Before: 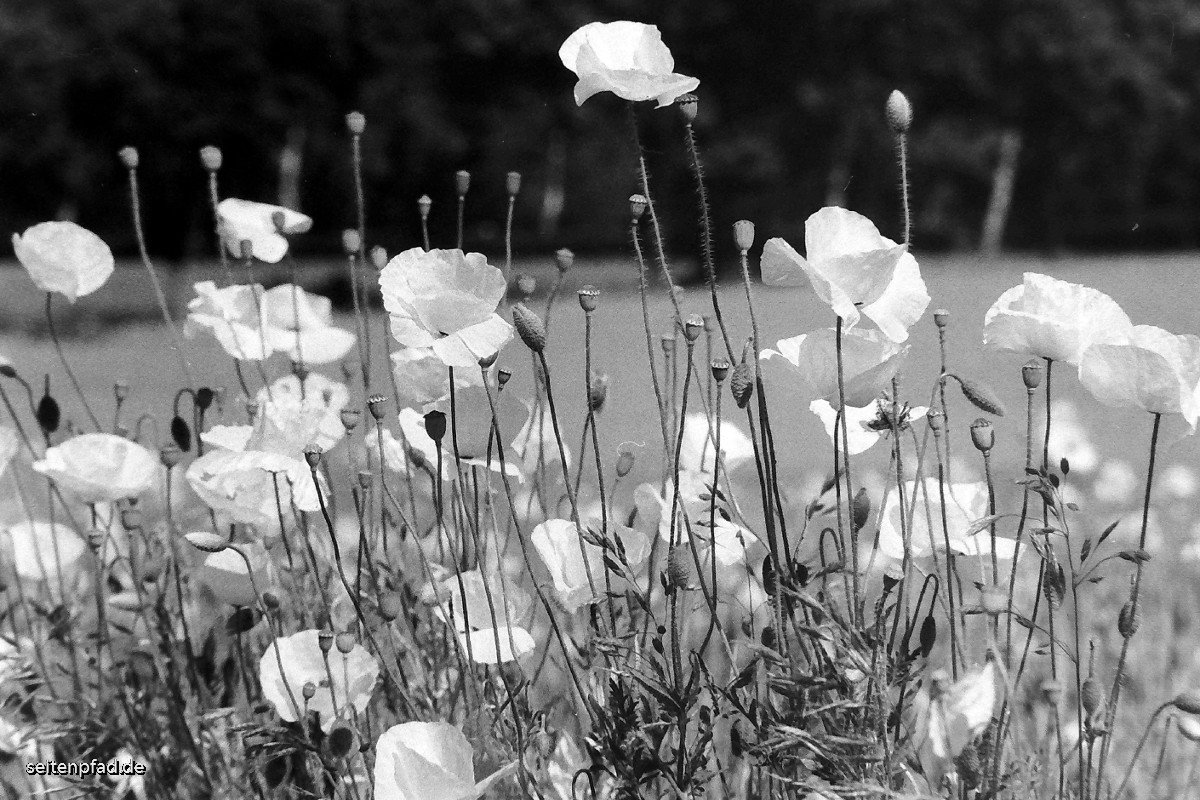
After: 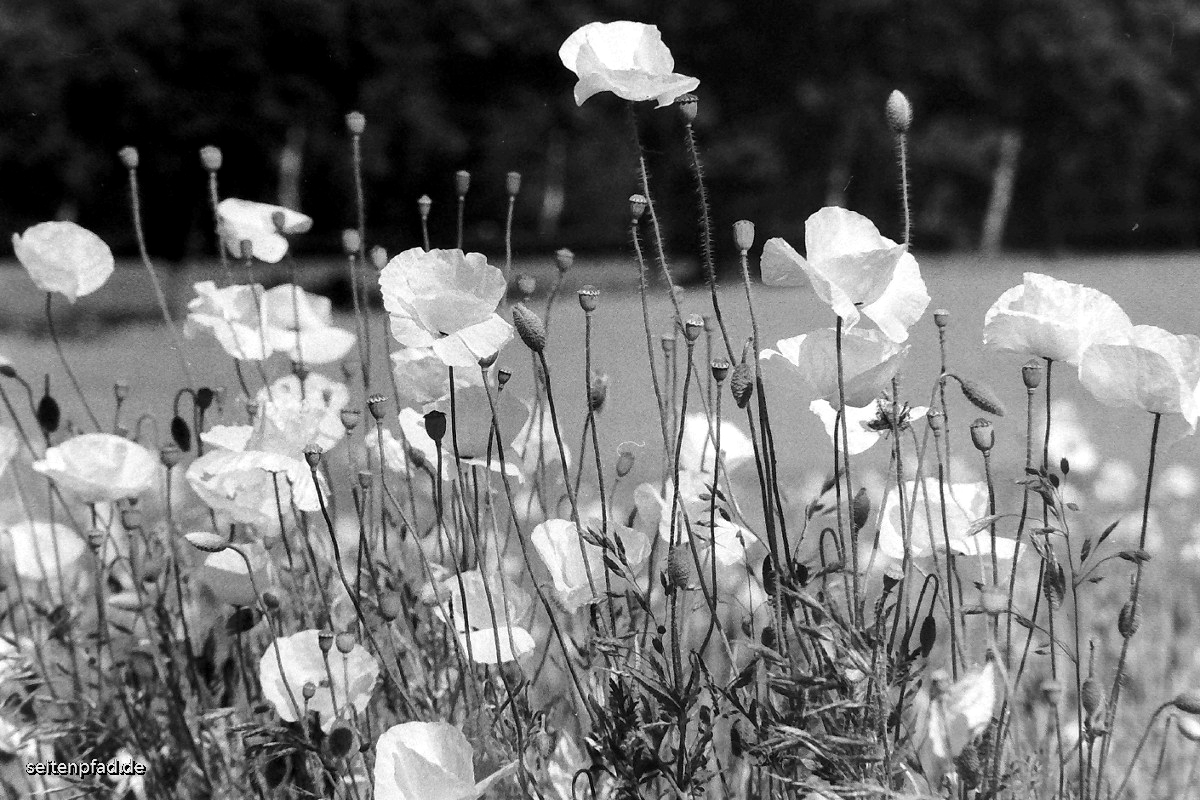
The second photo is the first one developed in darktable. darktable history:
local contrast: highlights 100%, shadows 100%, detail 120%, midtone range 0.2
color zones: curves: ch1 [(0.113, 0.438) (0.75, 0.5)]; ch2 [(0.12, 0.526) (0.75, 0.5)]
